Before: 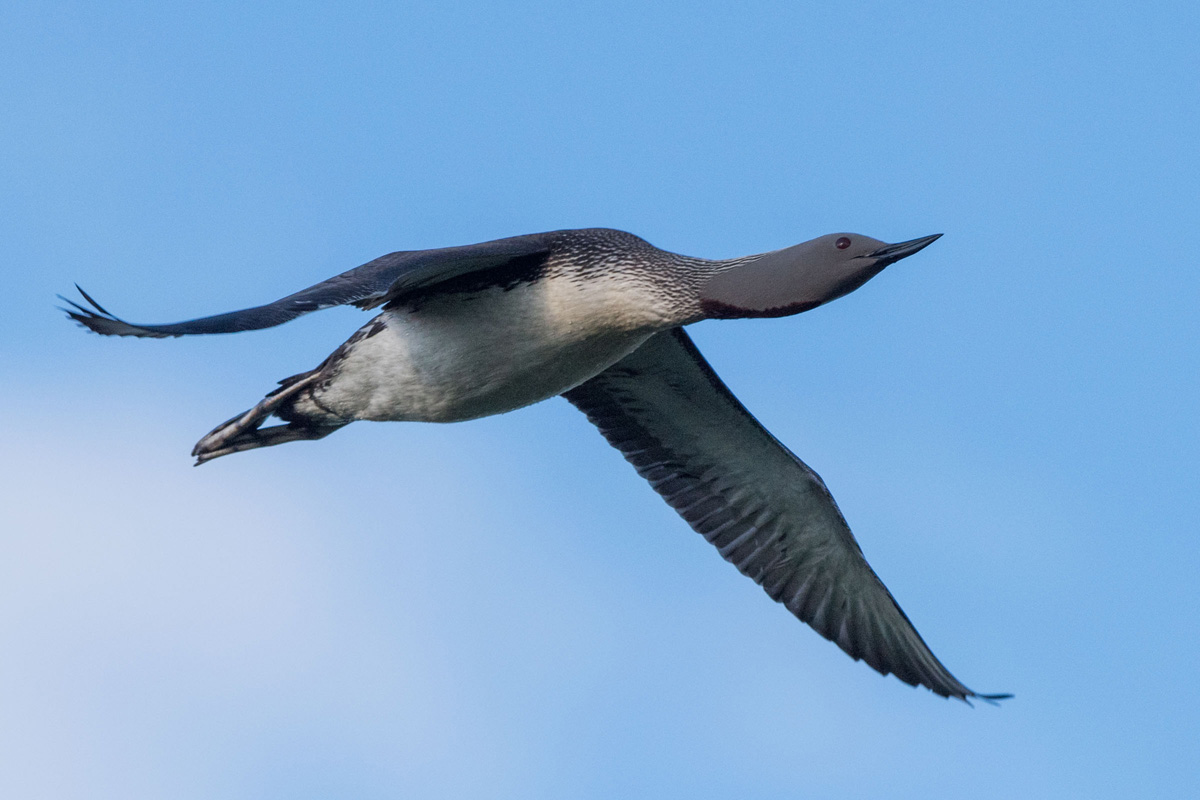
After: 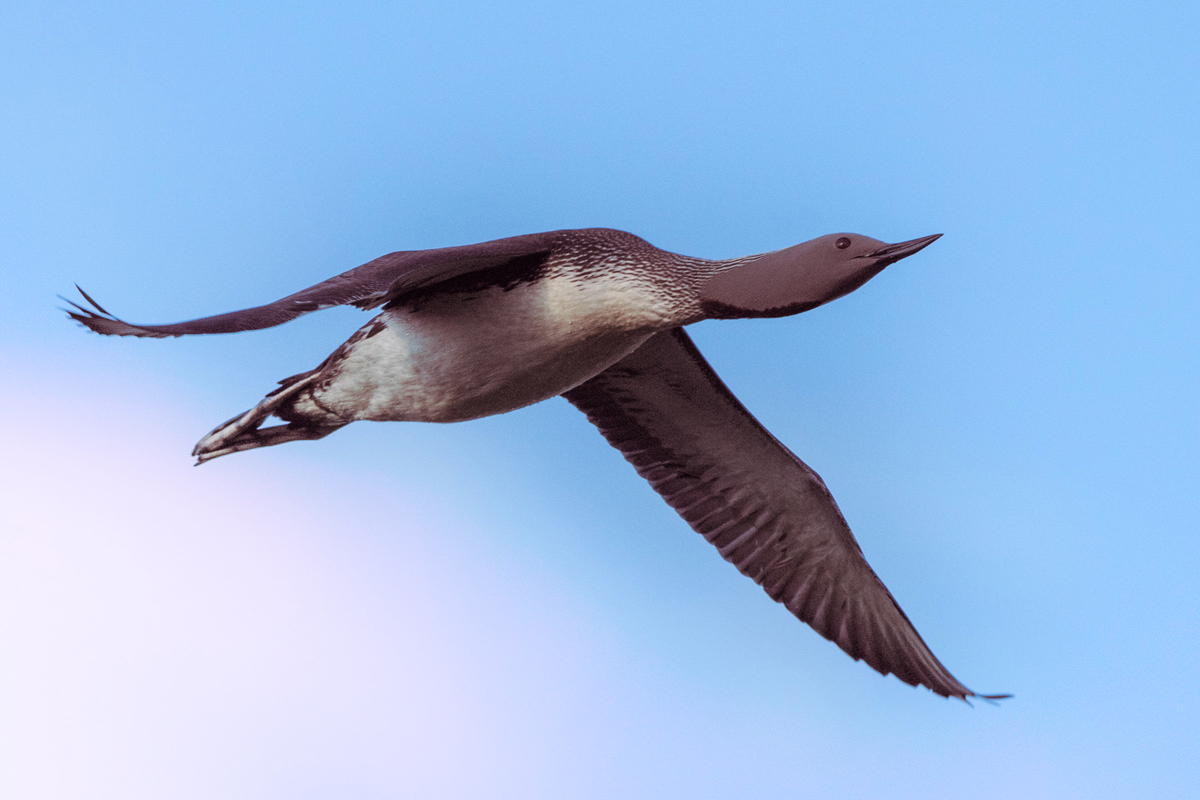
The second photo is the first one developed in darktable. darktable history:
split-toning: highlights › hue 298.8°, highlights › saturation 0.73, compress 41.76%
shadows and highlights: highlights 70.7, soften with gaussian
